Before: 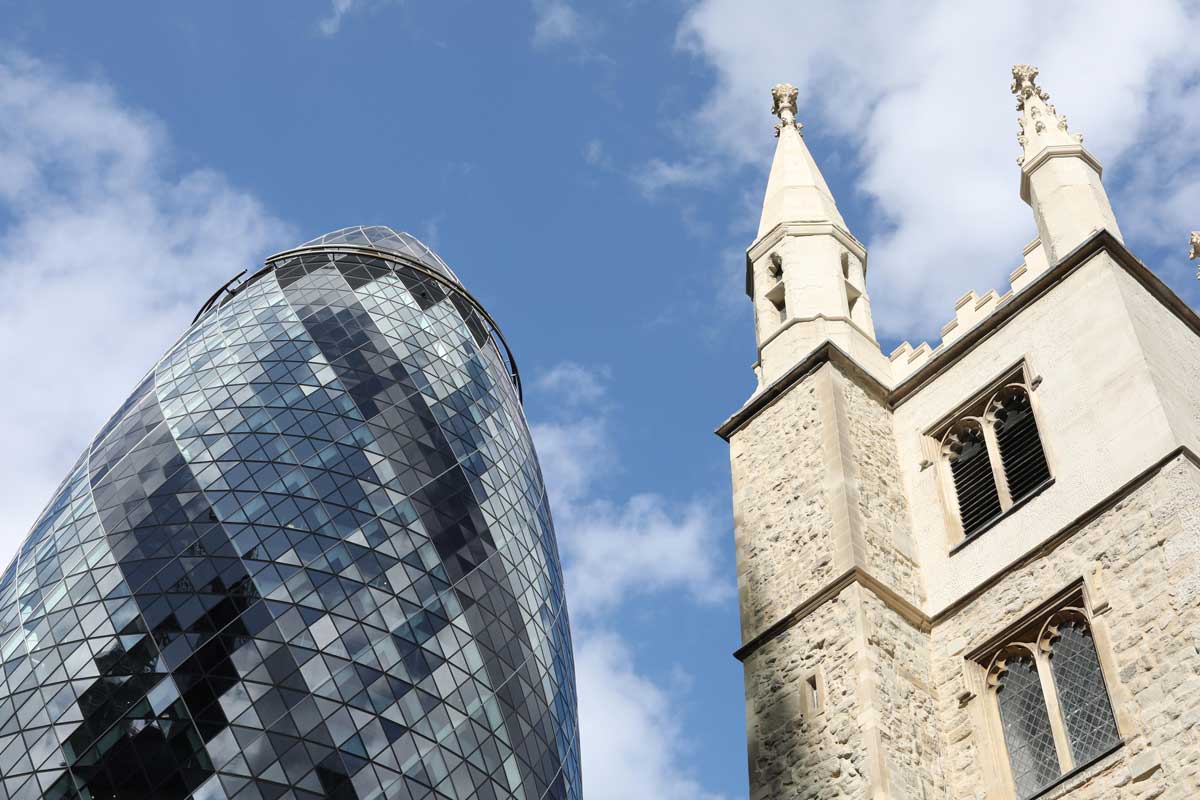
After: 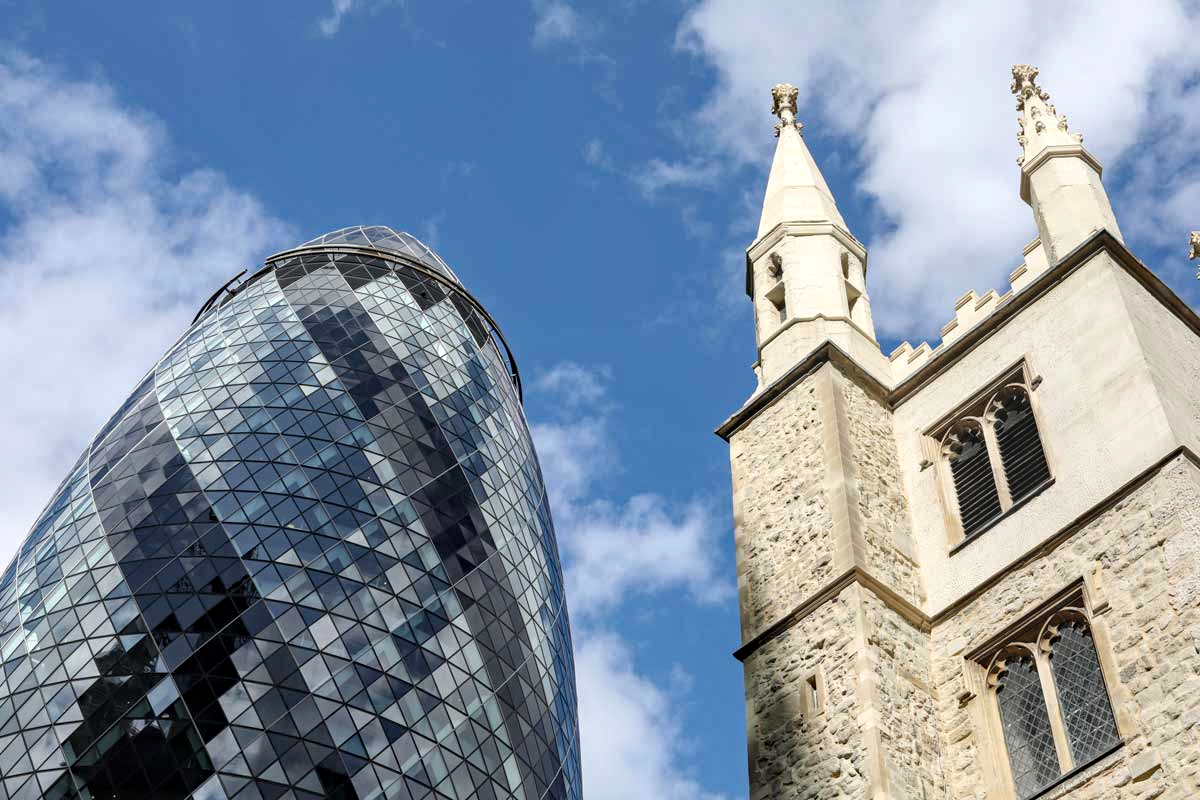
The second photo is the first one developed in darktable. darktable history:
haze removal: strength 0.302, distance 0.252, compatibility mode true, adaptive false
local contrast: on, module defaults
